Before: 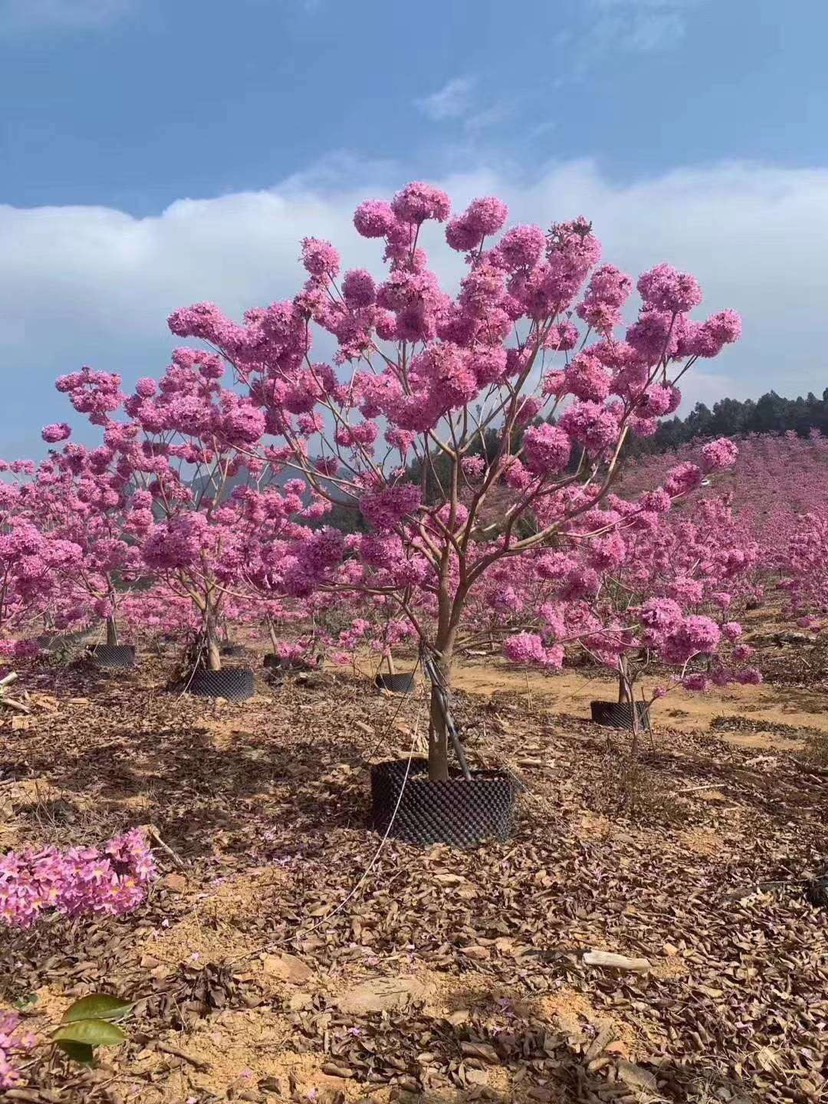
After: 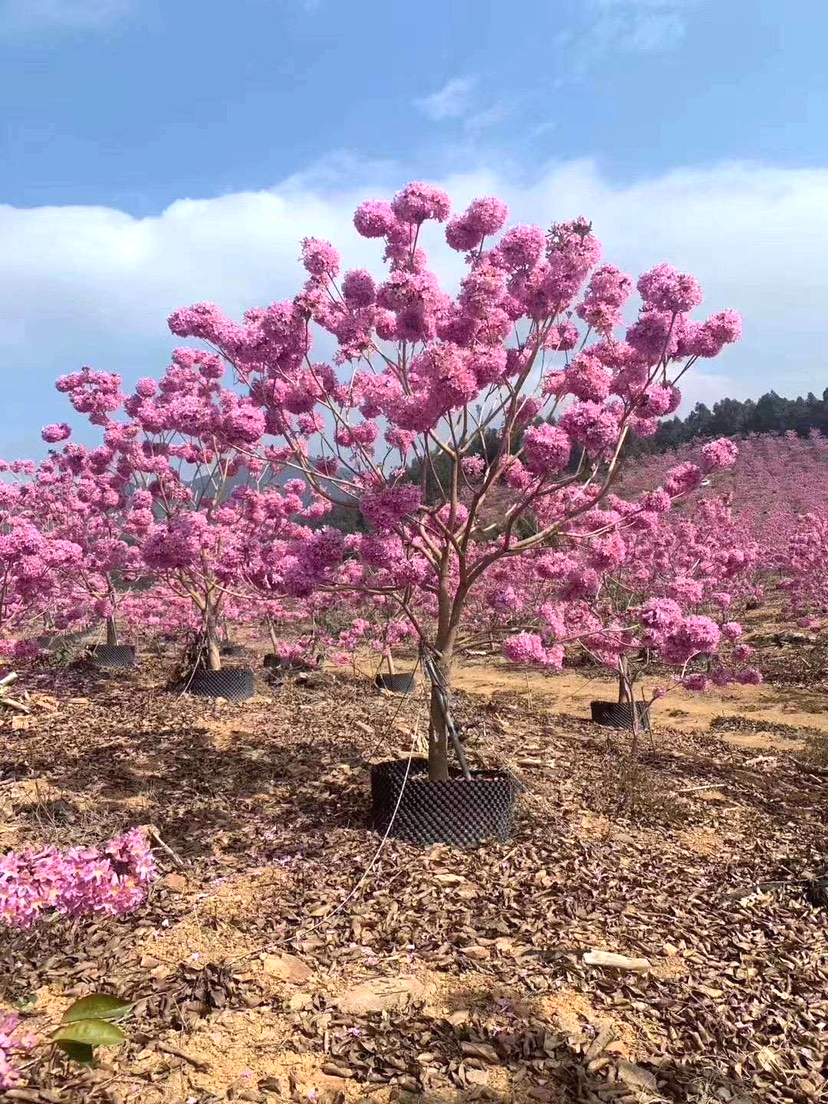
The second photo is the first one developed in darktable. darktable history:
tone equalizer: -8 EV -0.451 EV, -7 EV -0.363 EV, -6 EV -0.344 EV, -5 EV -0.219 EV, -3 EV 0.191 EV, -2 EV 0.31 EV, -1 EV 0.41 EV, +0 EV 0.443 EV
